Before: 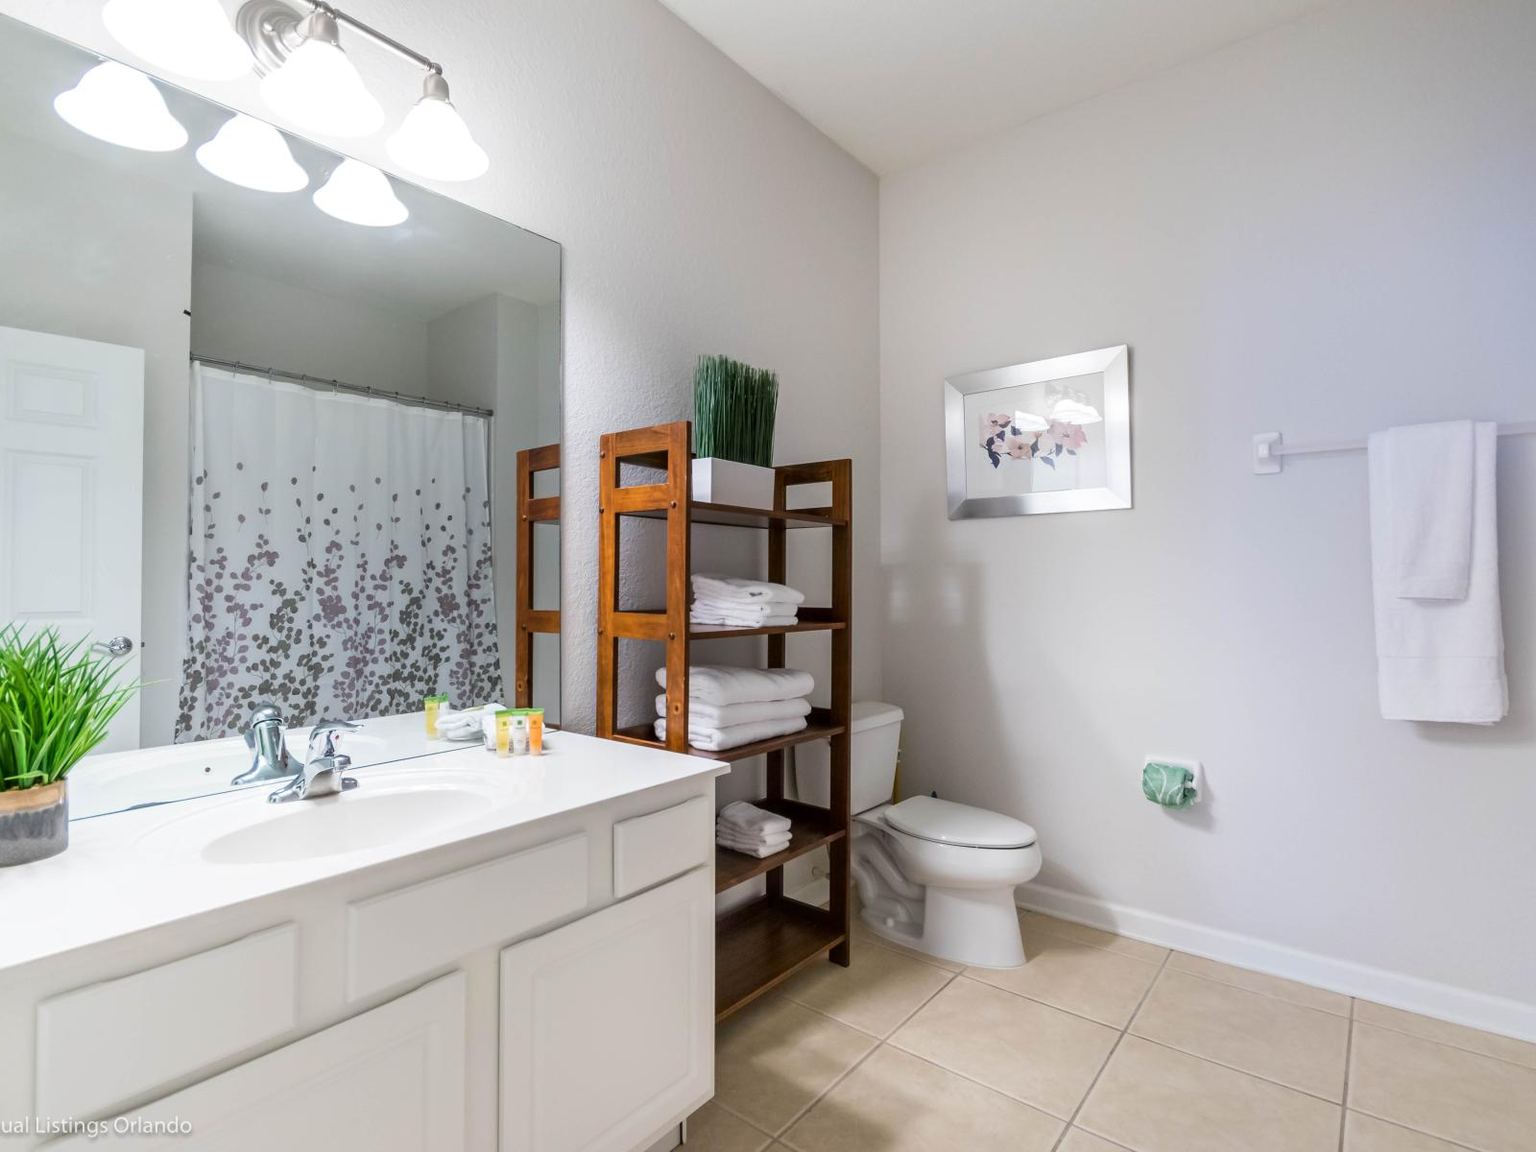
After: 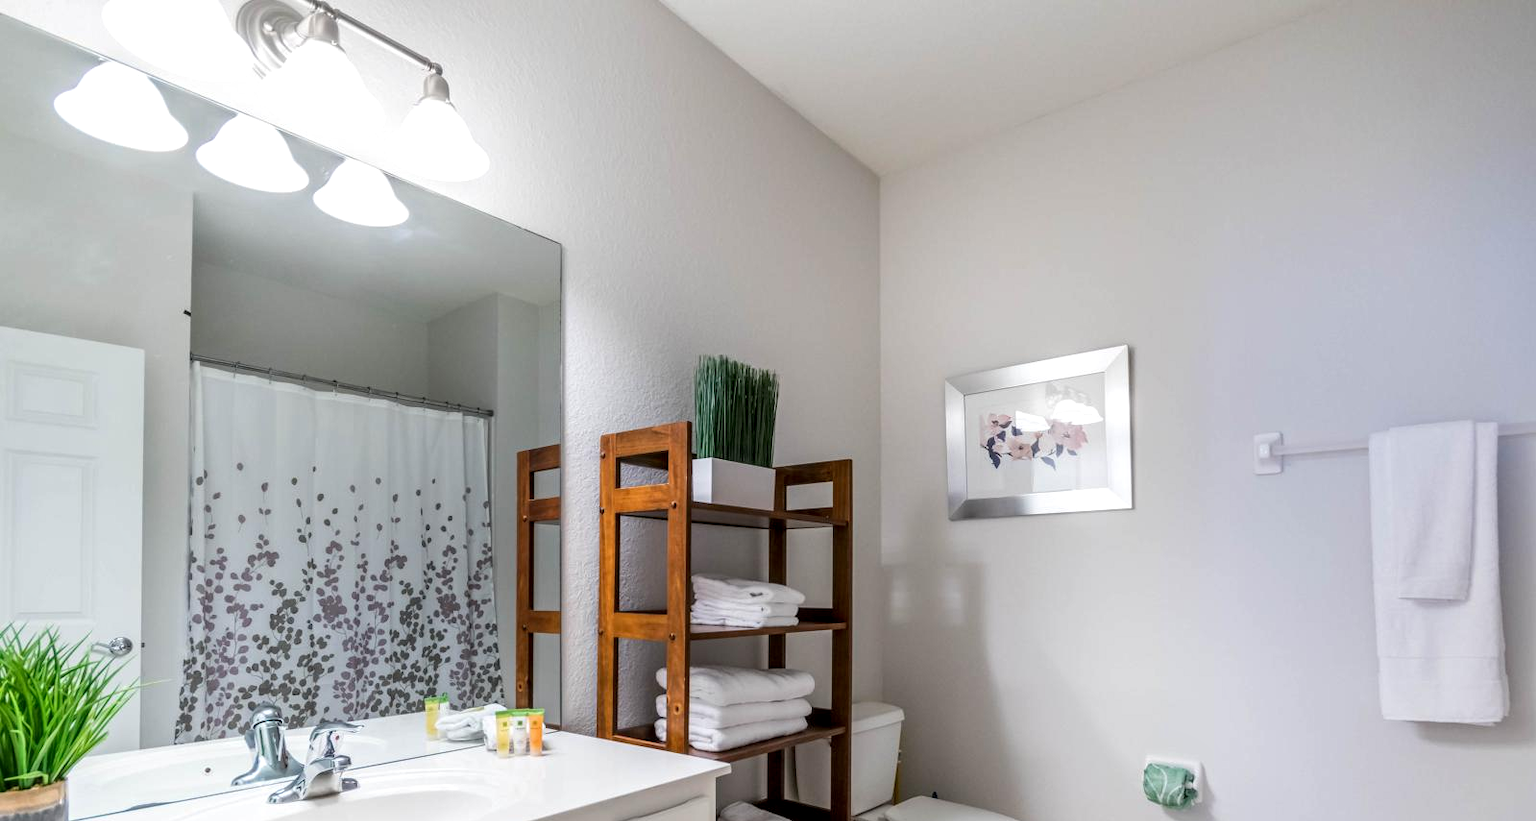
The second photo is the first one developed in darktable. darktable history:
local contrast: on, module defaults
crop: right 0.001%, bottom 28.716%
